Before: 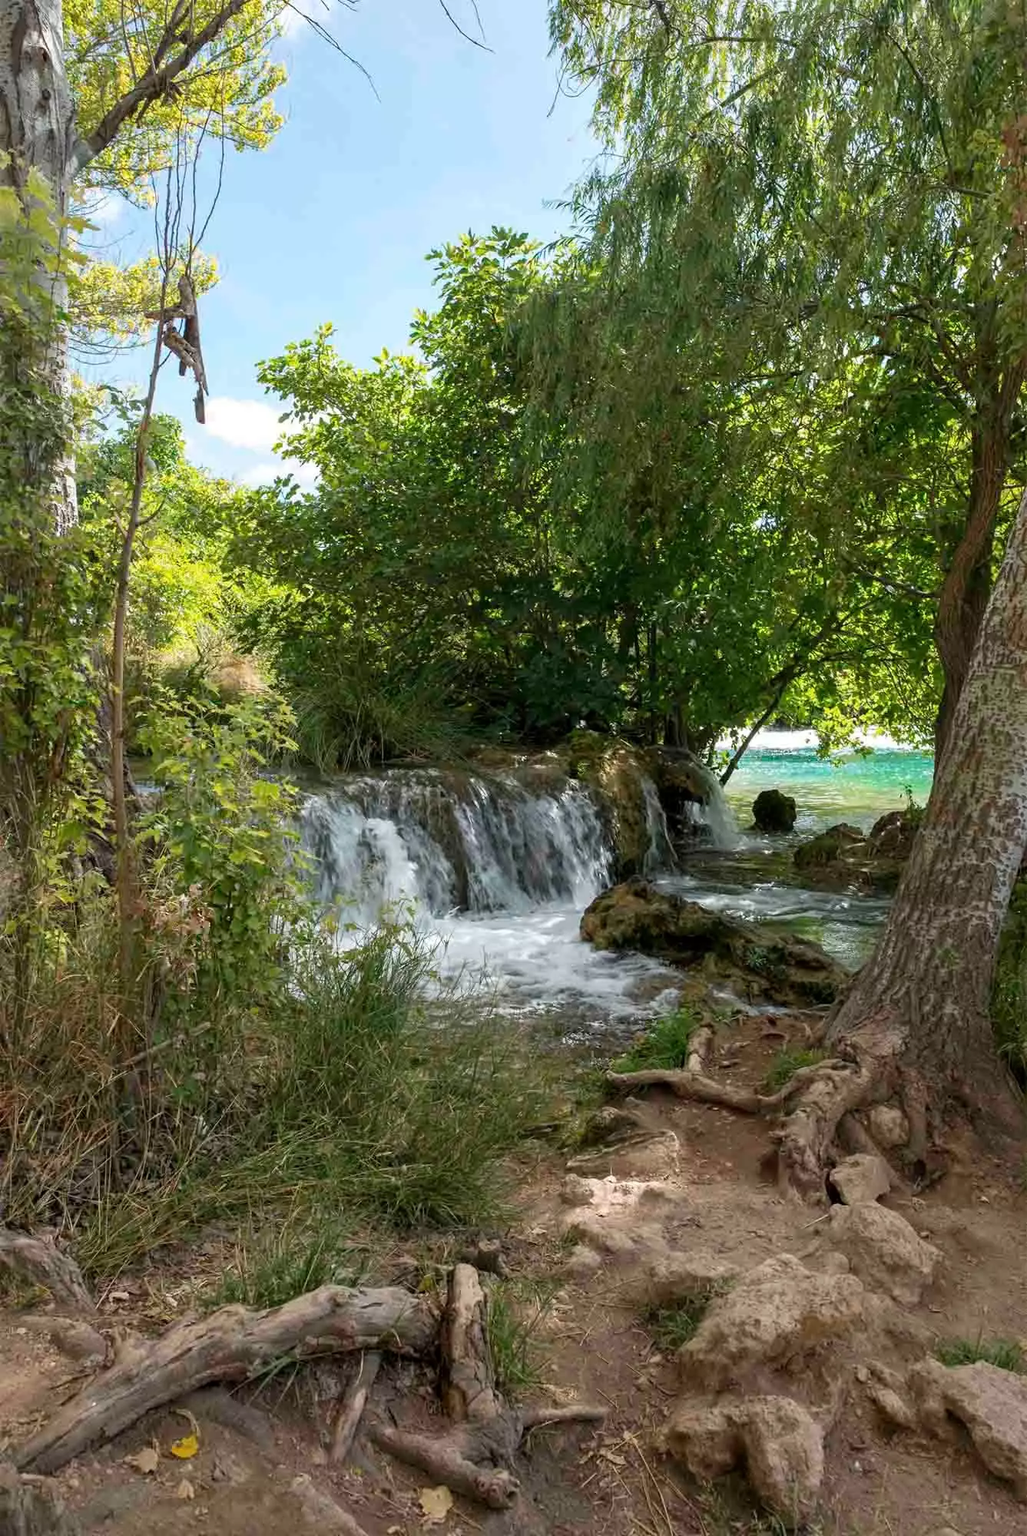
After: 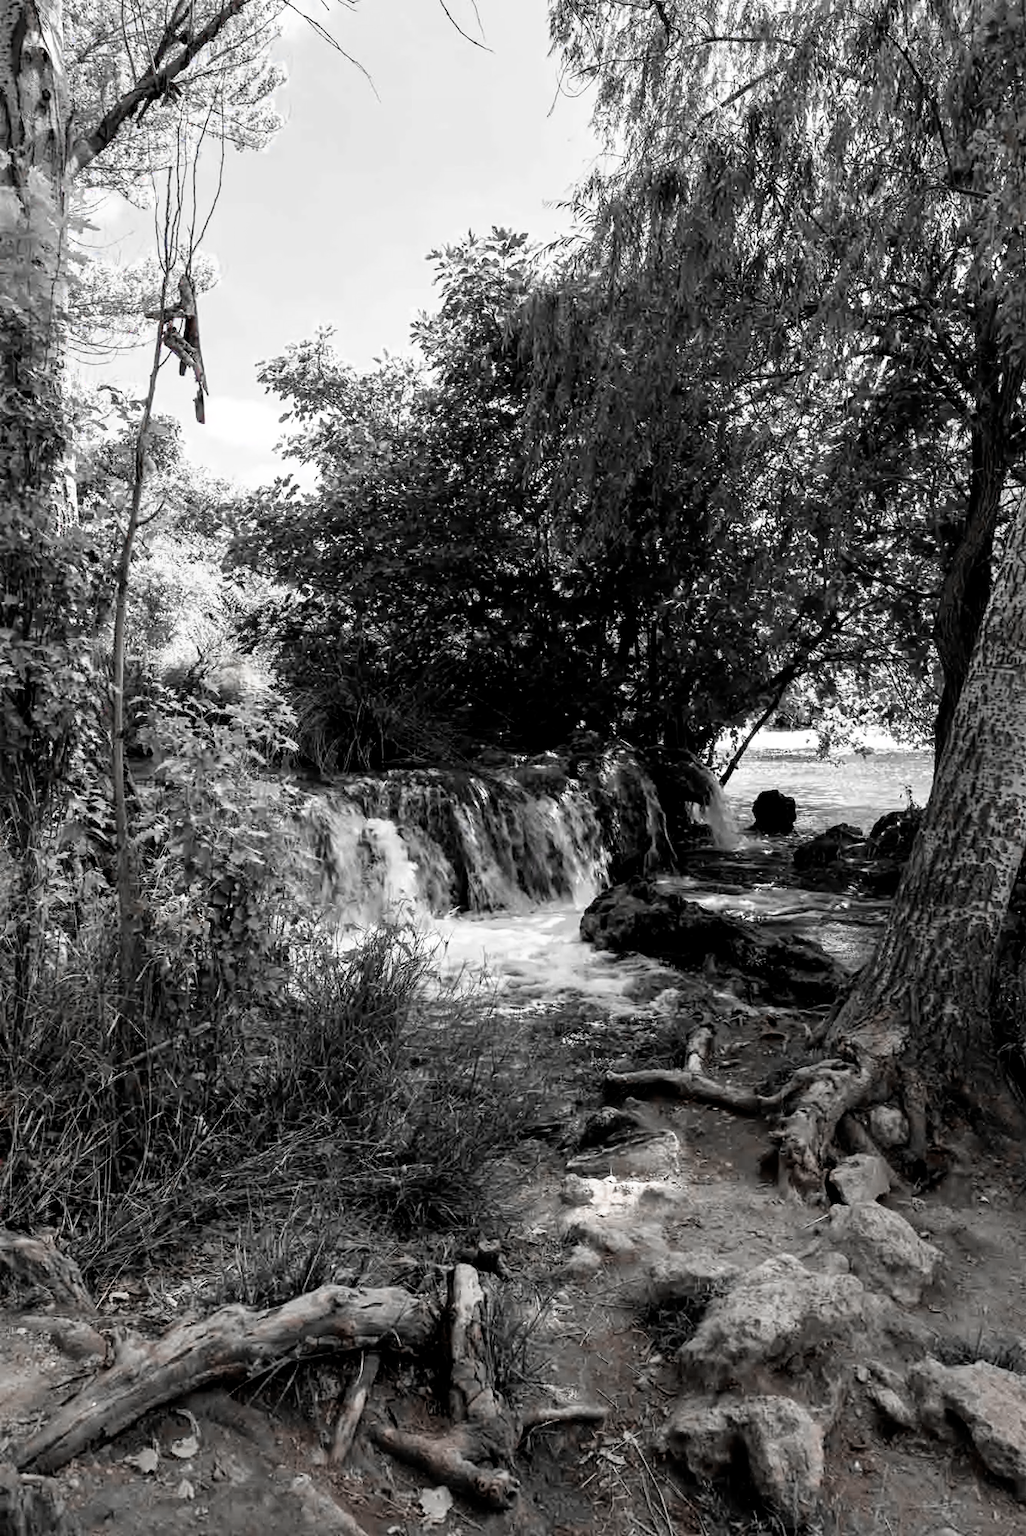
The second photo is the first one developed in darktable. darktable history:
filmic rgb: black relative exposure -5.54 EV, white relative exposure 2.49 EV, target black luminance 0%, hardness 4.51, latitude 67.13%, contrast 1.46, shadows ↔ highlights balance -4.05%
color zones: curves: ch0 [(0, 0.278) (0.143, 0.5) (0.286, 0.5) (0.429, 0.5) (0.571, 0.5) (0.714, 0.5) (0.857, 0.5) (1, 0.5)]; ch1 [(0, 1) (0.143, 0.165) (0.286, 0) (0.429, 0) (0.571, 0) (0.714, 0) (0.857, 0.5) (1, 0.5)]; ch2 [(0, 0.508) (0.143, 0.5) (0.286, 0.5) (0.429, 0.5) (0.571, 0.5) (0.714, 0.5) (0.857, 0.5) (1, 0.5)]
tone equalizer: mask exposure compensation -0.497 EV
